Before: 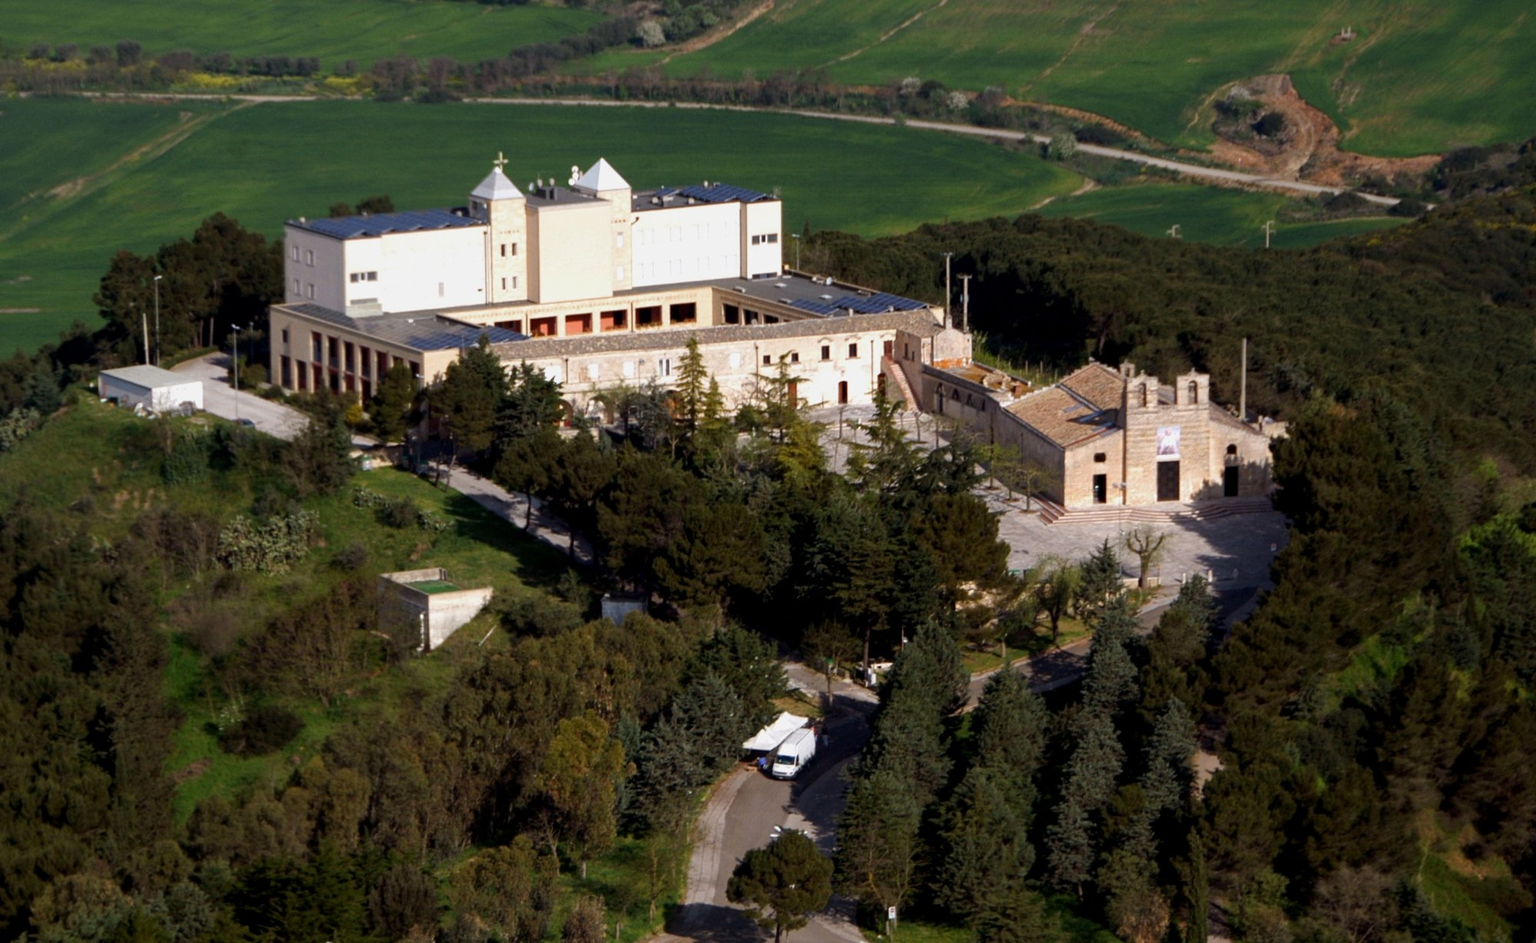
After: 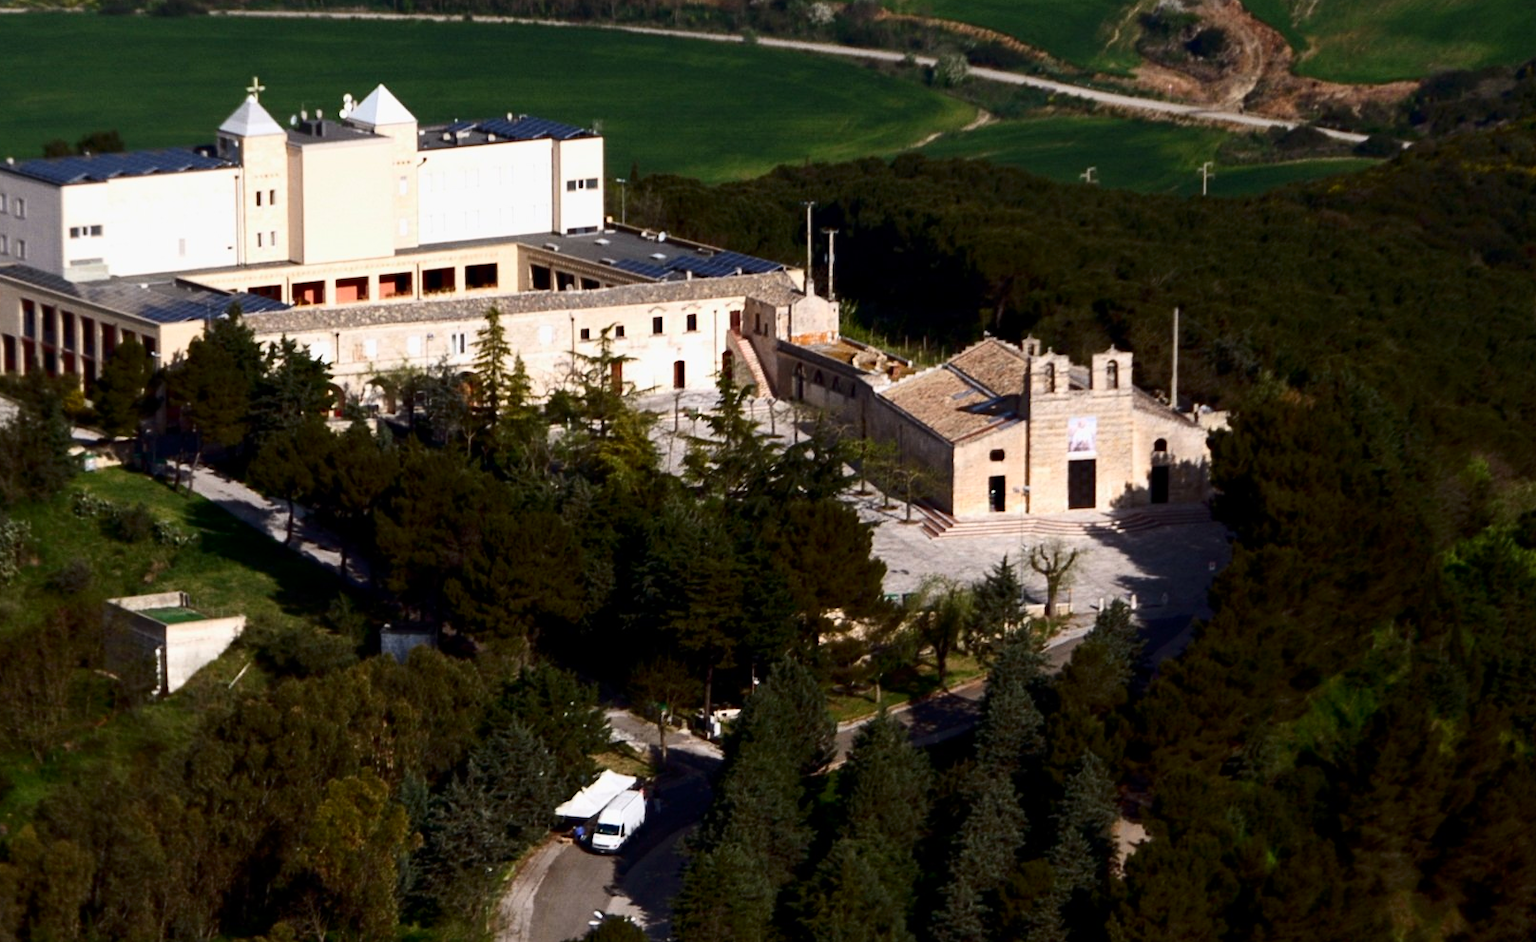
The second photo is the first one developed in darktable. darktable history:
crop: left 19.159%, top 9.58%, bottom 9.58%
contrast brightness saturation: contrast 0.28
